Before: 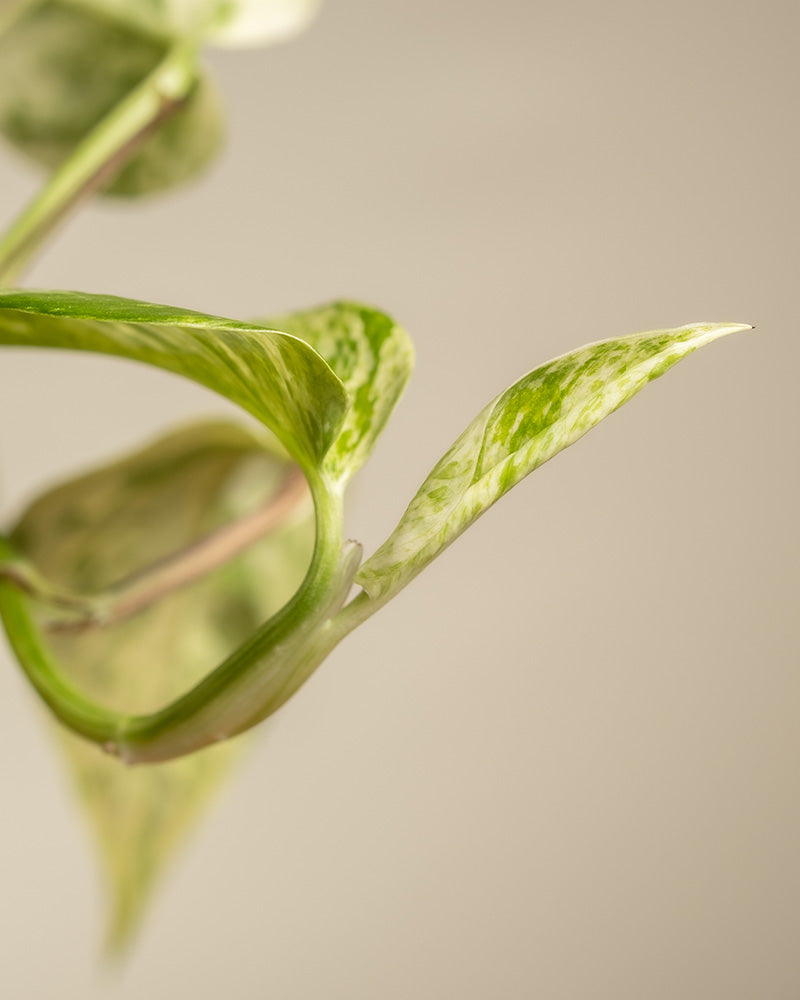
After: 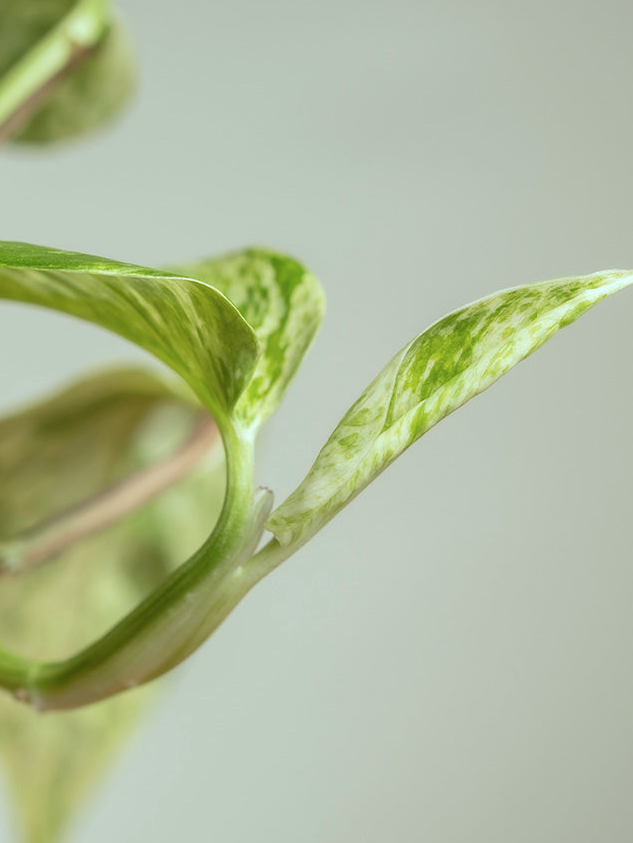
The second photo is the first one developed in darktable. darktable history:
crop: left 11.225%, top 5.381%, right 9.565%, bottom 10.314%
color correction: highlights a* -10.04, highlights b* -10.37
